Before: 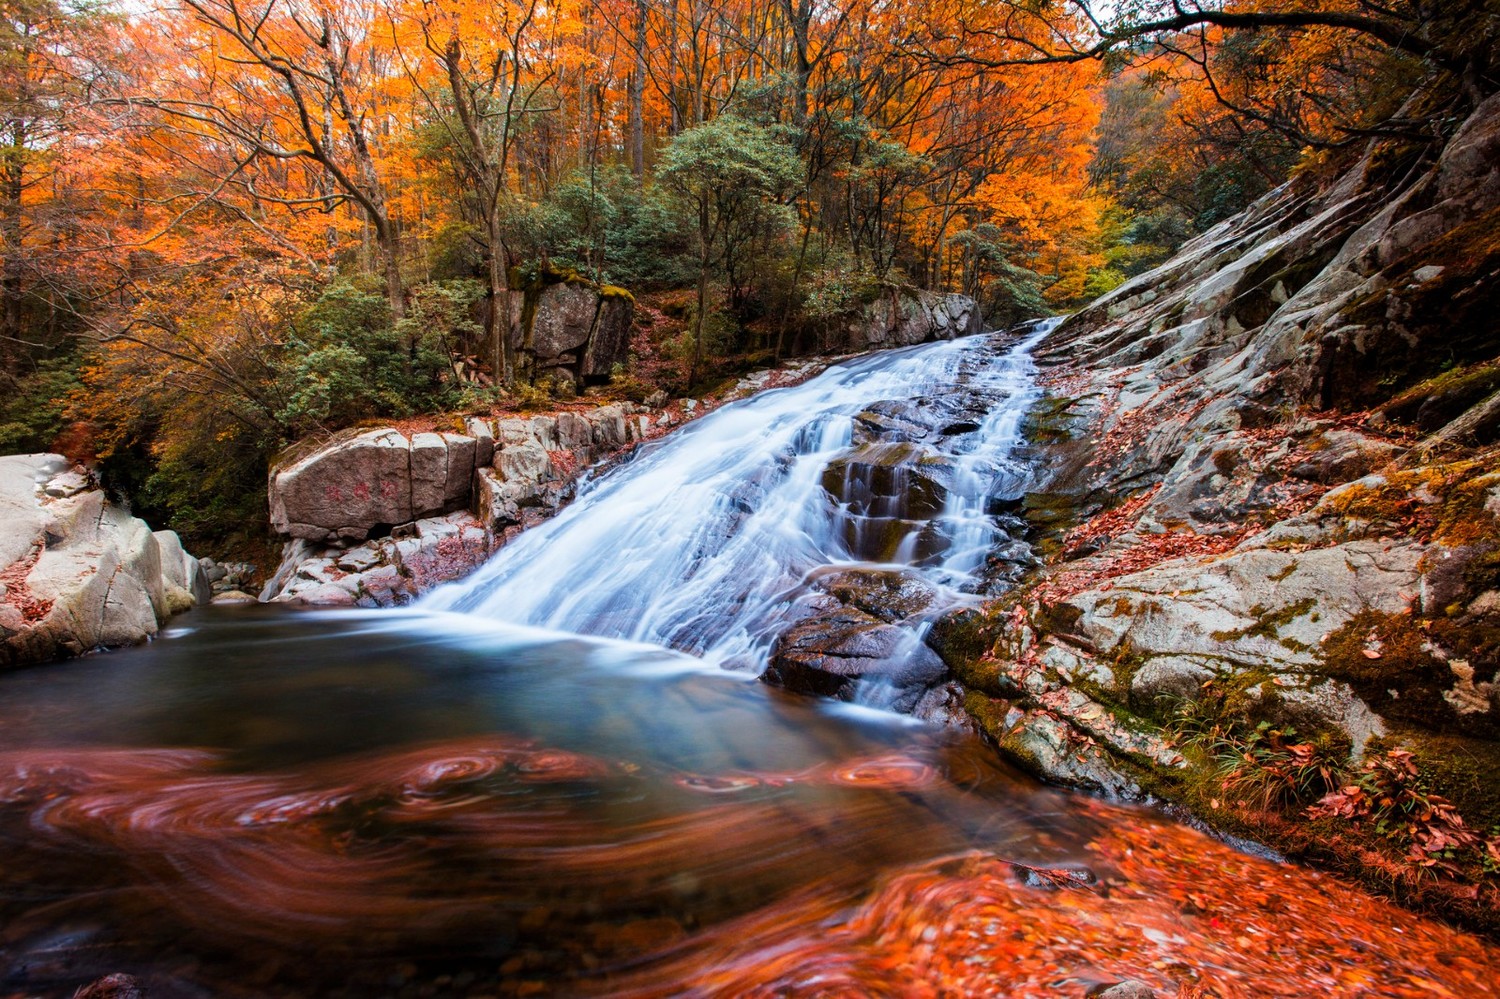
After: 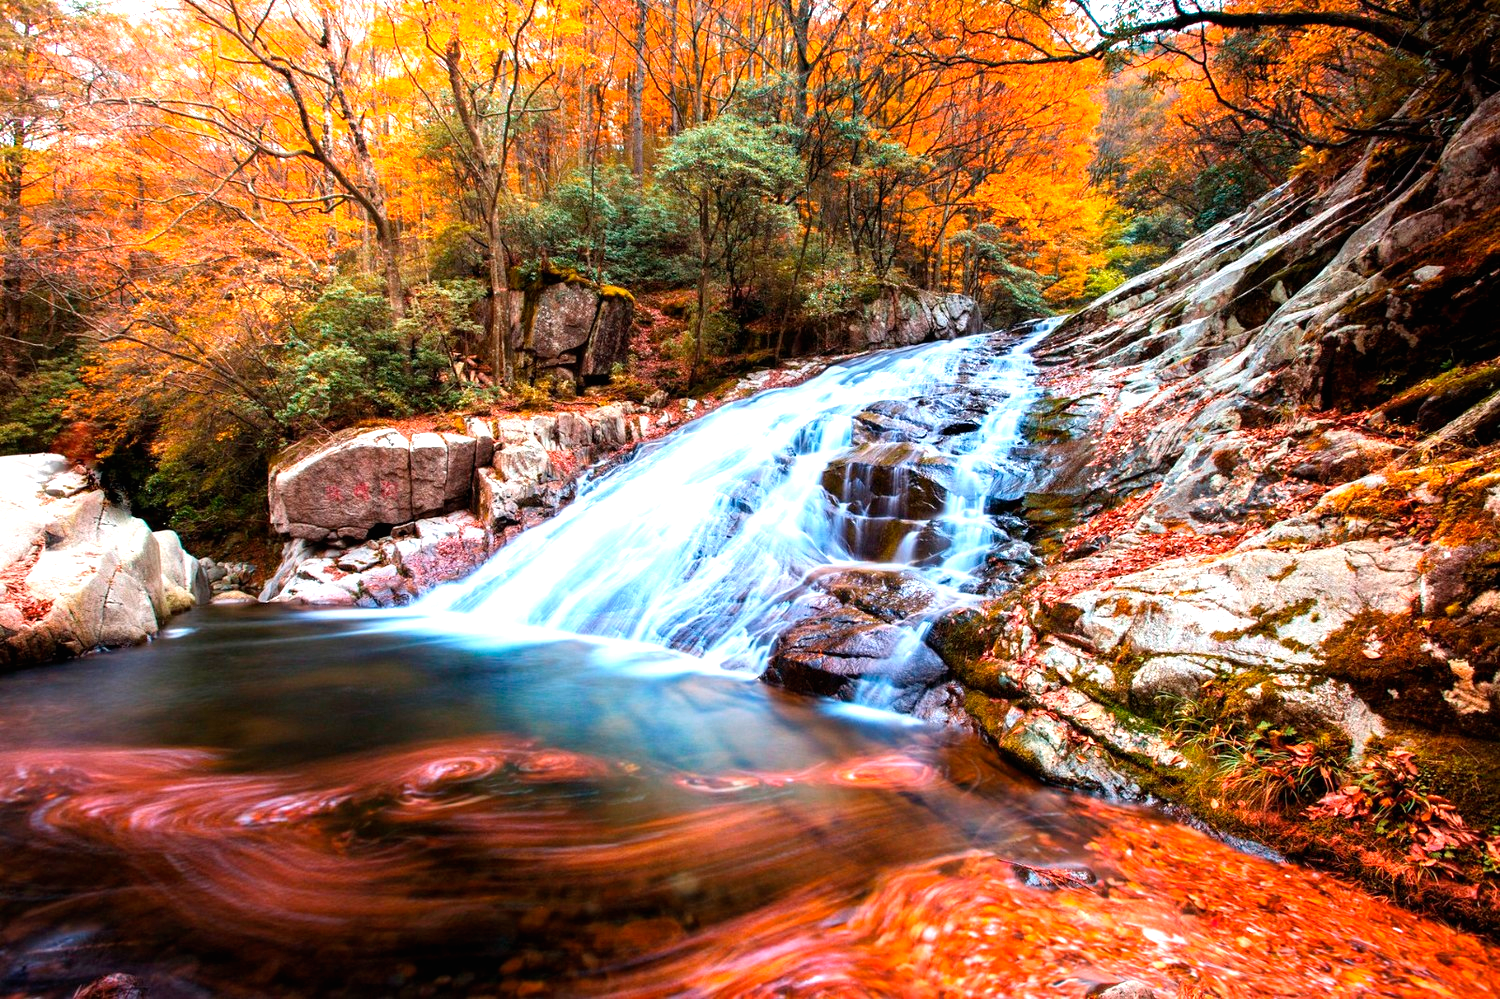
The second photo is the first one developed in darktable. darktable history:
exposure: black level correction 0, exposure 0.948 EV, compensate highlight preservation false
